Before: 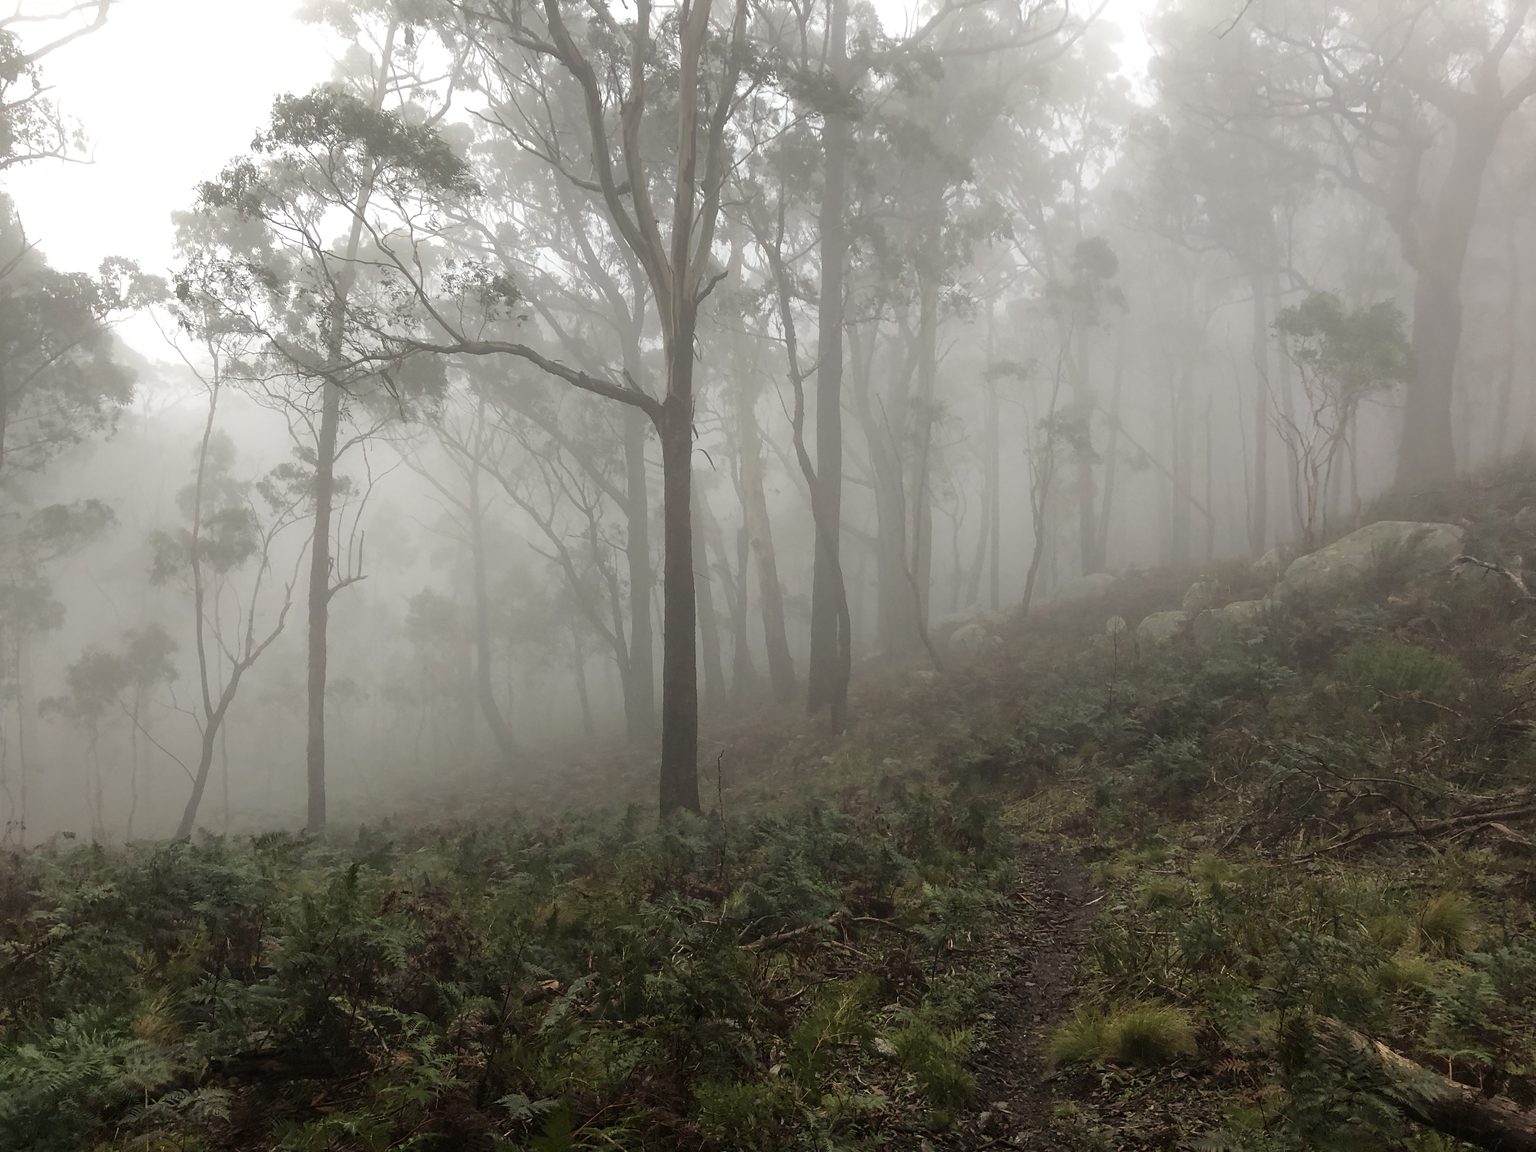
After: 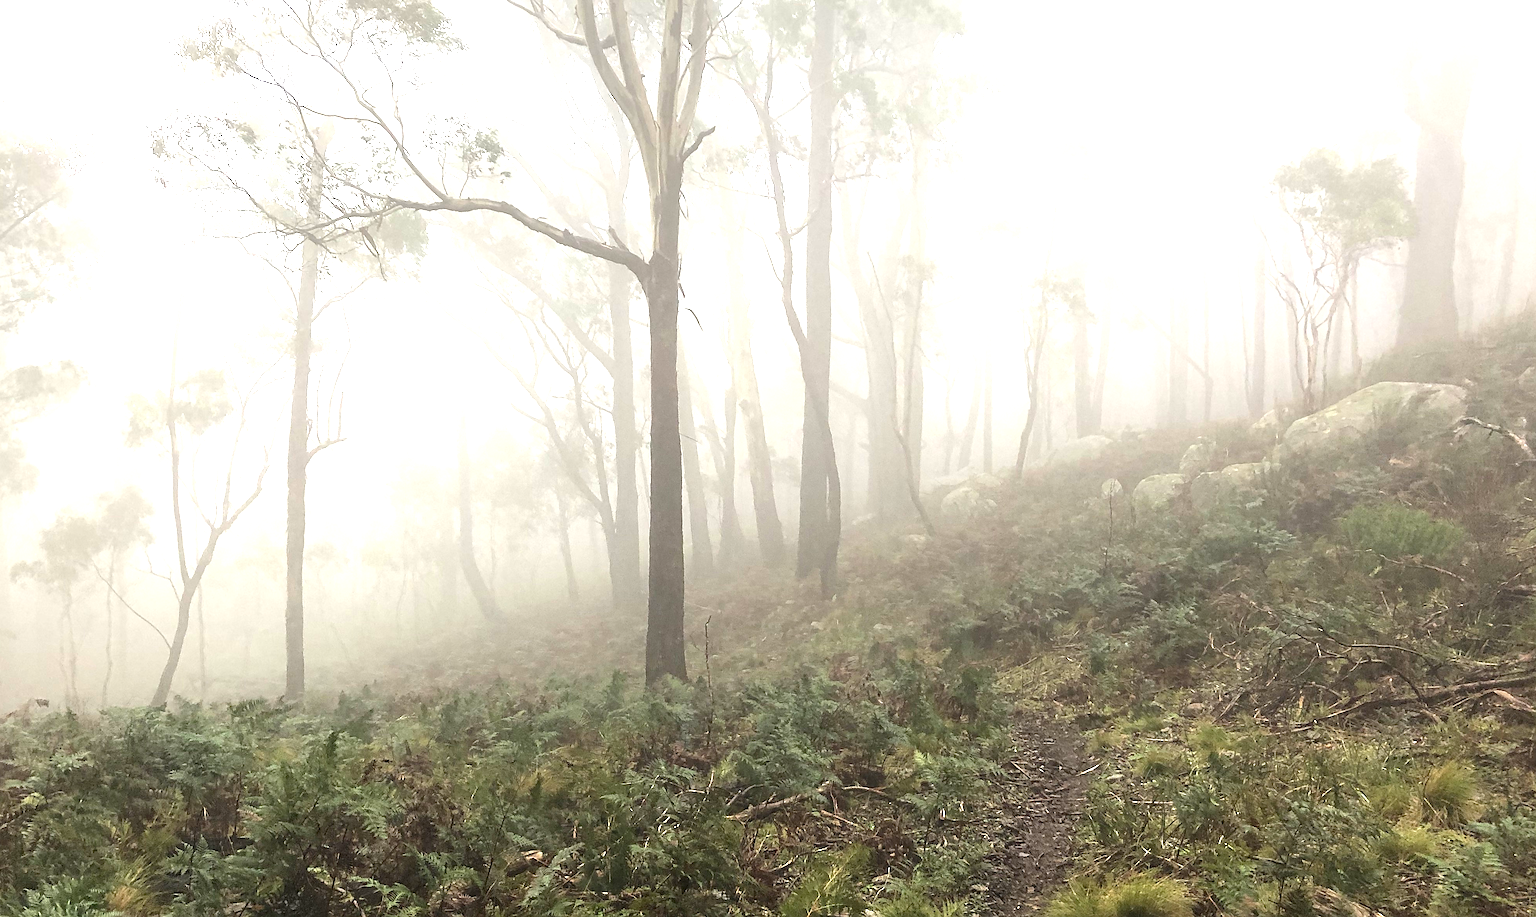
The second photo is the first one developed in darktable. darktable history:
crop and rotate: left 1.814%, top 12.818%, right 0.25%, bottom 9.225%
exposure: black level correction 0, exposure 1.9 EV, compensate highlight preservation false
haze removal: compatibility mode true, adaptive false
sharpen: radius 1.864, amount 0.398, threshold 1.271
